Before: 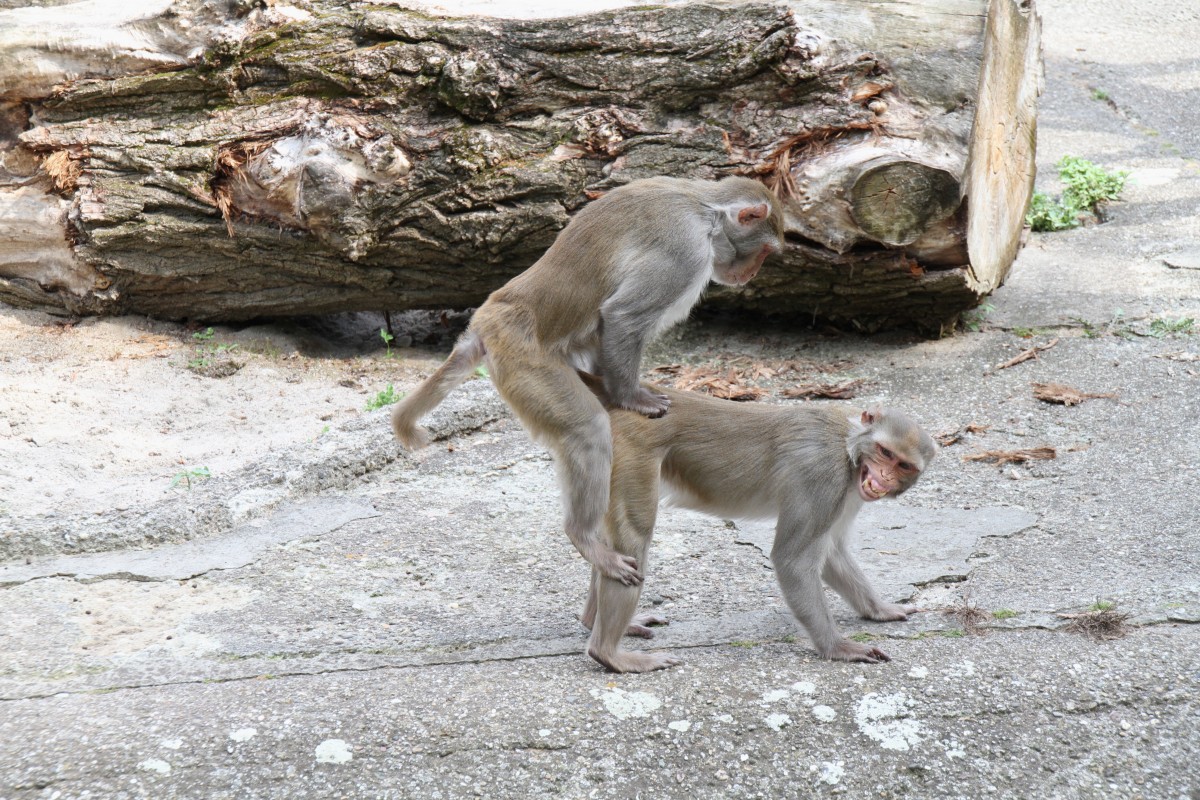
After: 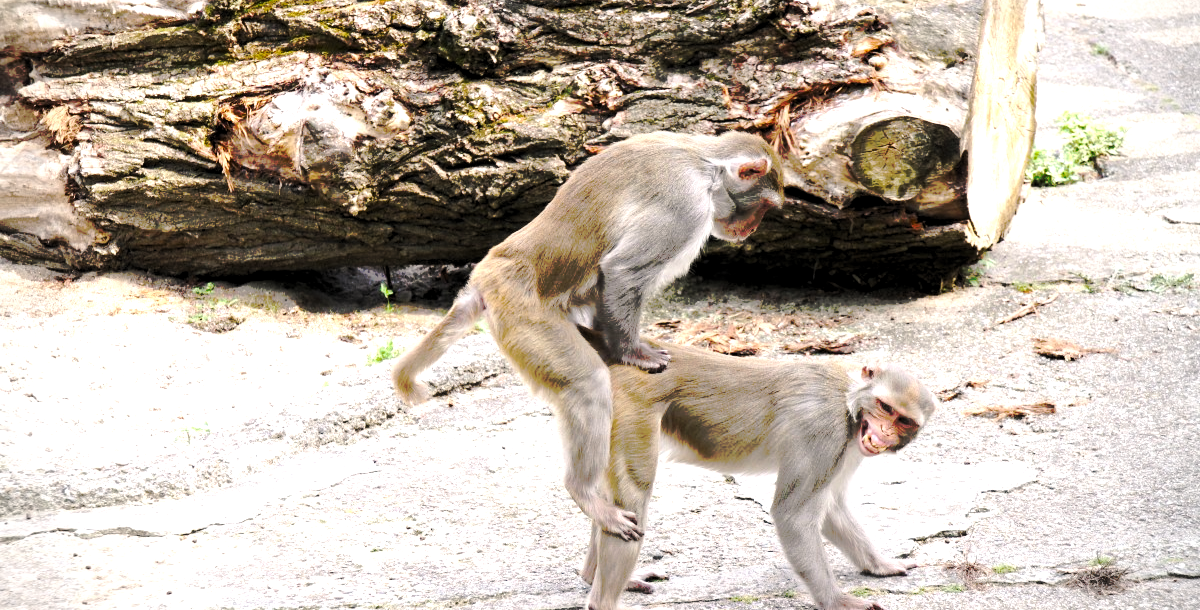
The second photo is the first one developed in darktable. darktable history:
levels: levels [0.116, 0.574, 1]
crop: top 5.693%, bottom 17.976%
color balance rgb: highlights gain › luminance 14.511%, perceptual saturation grading › global saturation 29.677%, global vibrance 20%
vignetting: fall-off start 75.04%, width/height ratio 1.079, unbound false
tone curve: curves: ch0 [(0, 0) (0.003, 0.003) (0.011, 0.011) (0.025, 0.024) (0.044, 0.043) (0.069, 0.067) (0.1, 0.096) (0.136, 0.131) (0.177, 0.171) (0.224, 0.217) (0.277, 0.267) (0.335, 0.324) (0.399, 0.385) (0.468, 0.452) (0.543, 0.632) (0.623, 0.697) (0.709, 0.766) (0.801, 0.839) (0.898, 0.917) (1, 1)], preserve colors none
color correction: highlights a* 3.85, highlights b* 5.09
exposure: black level correction -0.002, exposure 0.712 EV, compensate highlight preservation false
